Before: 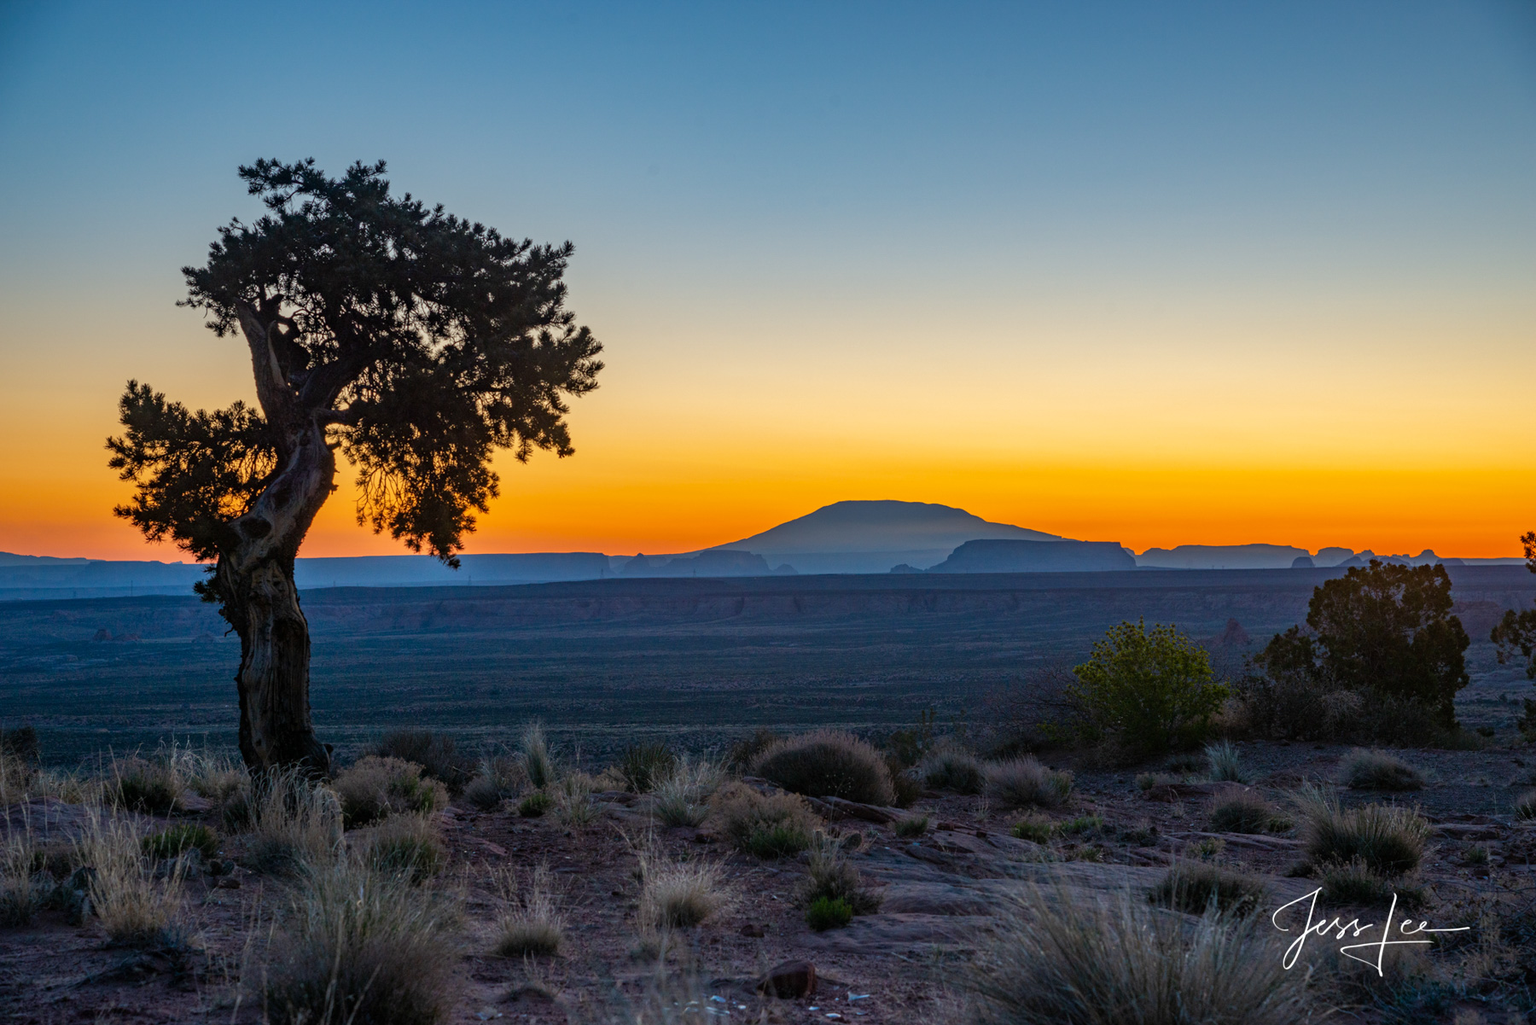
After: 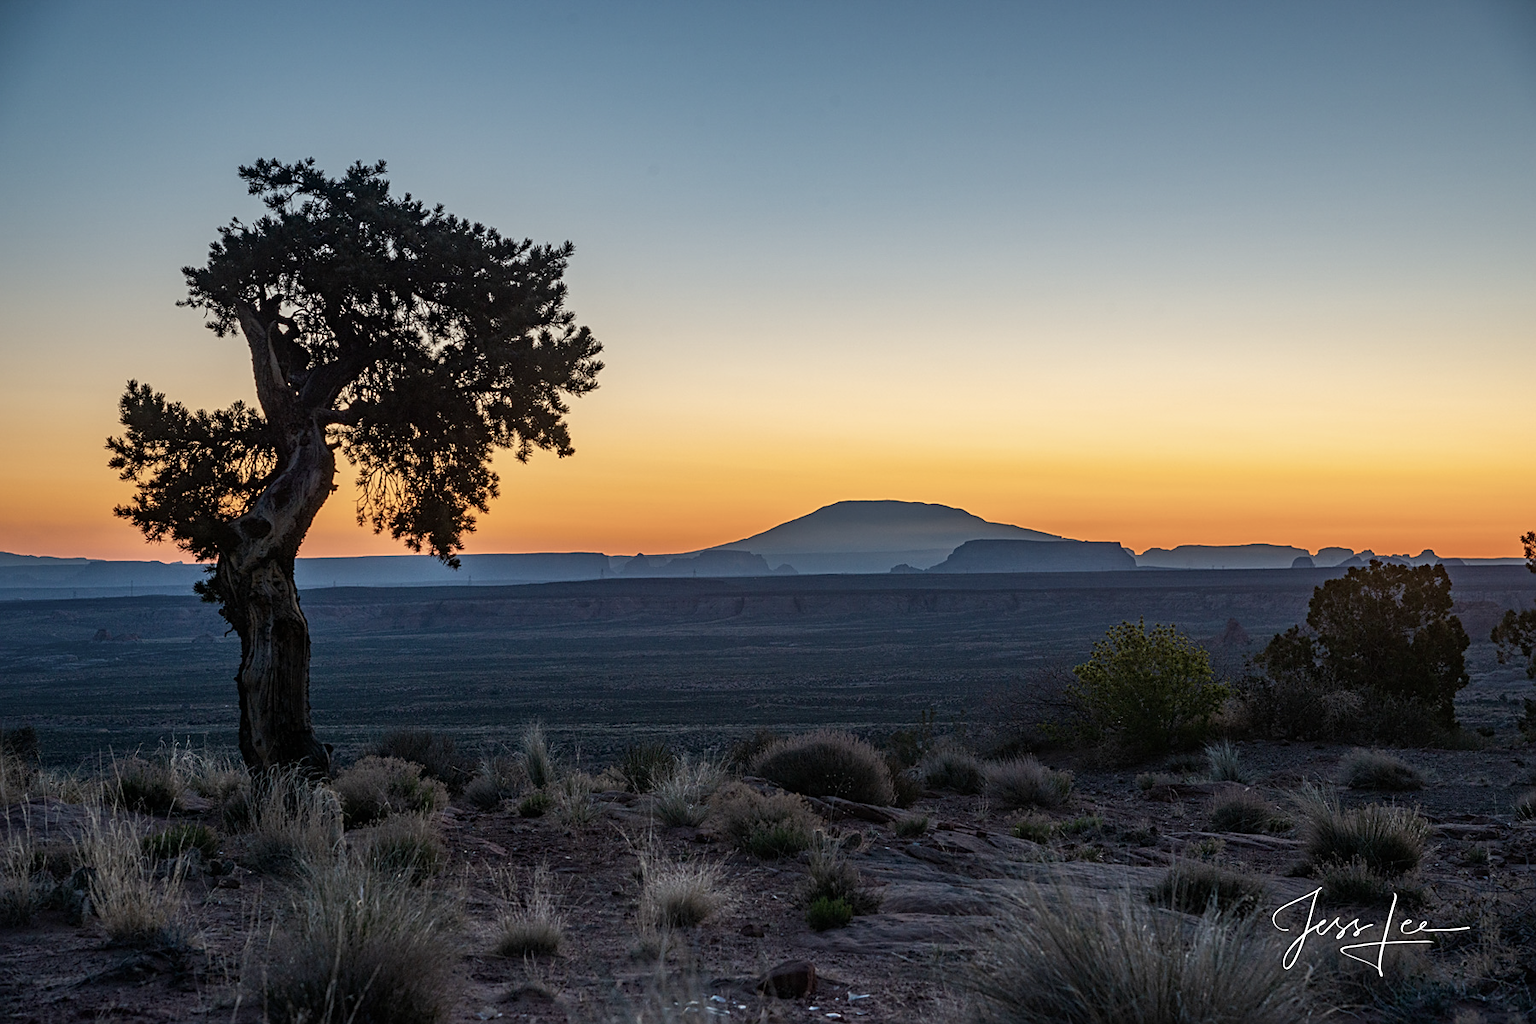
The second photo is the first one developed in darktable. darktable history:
contrast brightness saturation: contrast 0.1, saturation -0.36
sharpen: on, module defaults
